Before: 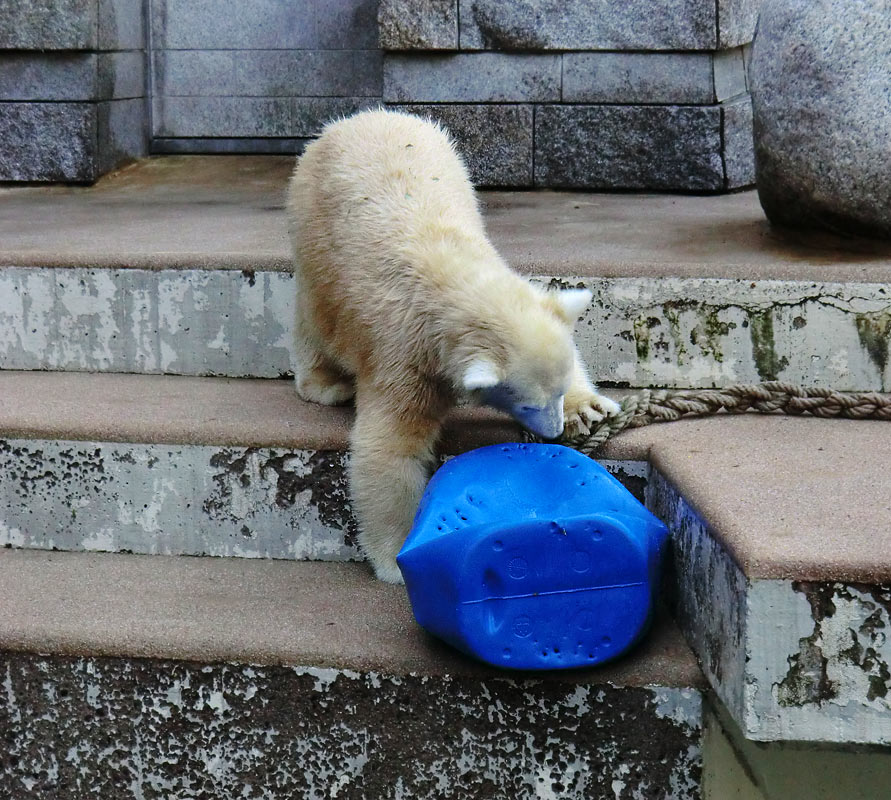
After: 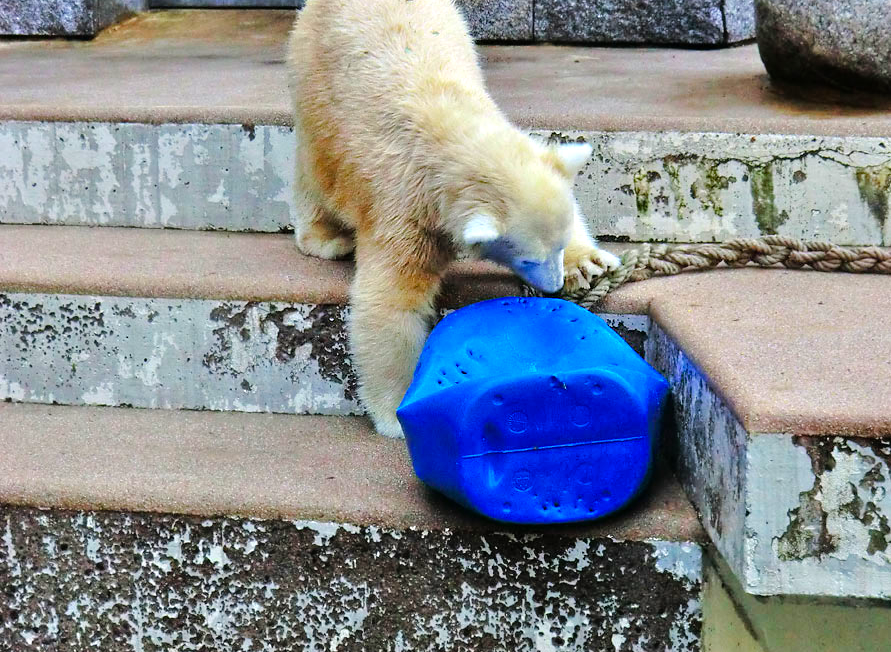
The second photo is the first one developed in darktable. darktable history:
tone equalizer: -7 EV 0.158 EV, -6 EV 0.627 EV, -5 EV 1.18 EV, -4 EV 1.33 EV, -3 EV 1.12 EV, -2 EV 0.6 EV, -1 EV 0.163 EV, mask exposure compensation -0.516 EV
color balance rgb: perceptual saturation grading › global saturation 25.186%, perceptual brilliance grading › highlights 6.453%, perceptual brilliance grading › mid-tones 17.528%, perceptual brilliance grading › shadows -5.307%, global vibrance 20%
crop and rotate: top 18.376%
